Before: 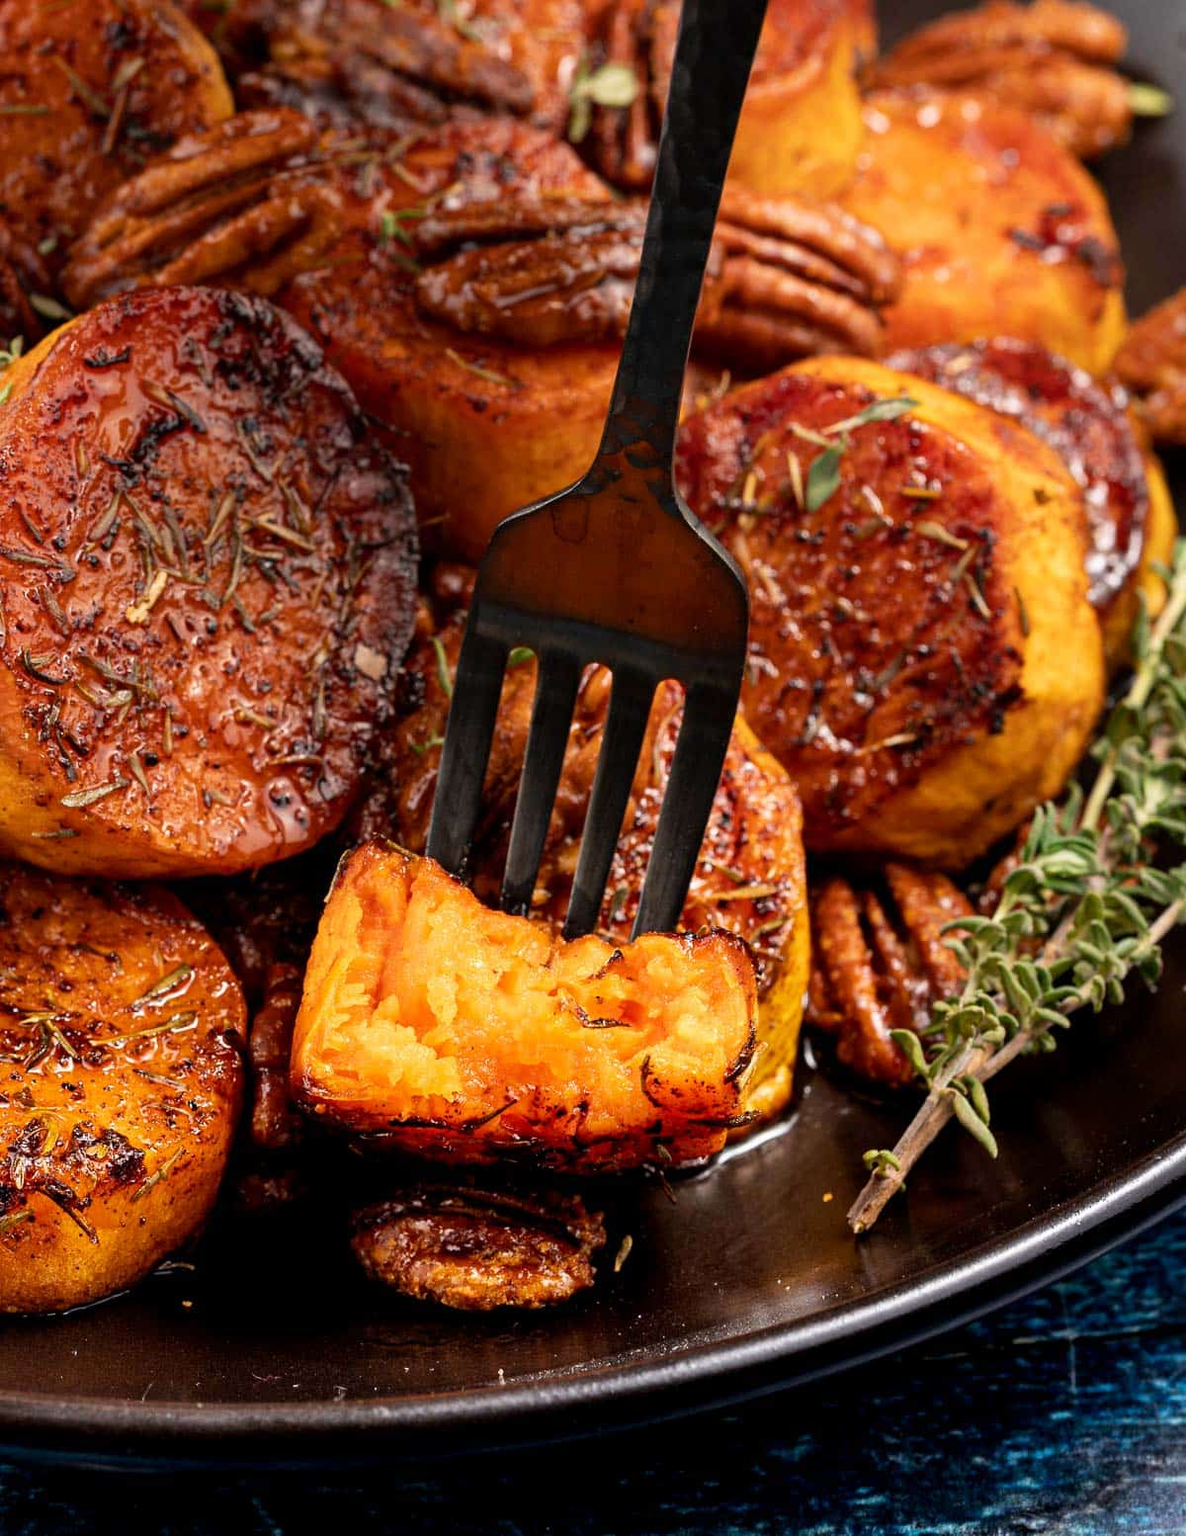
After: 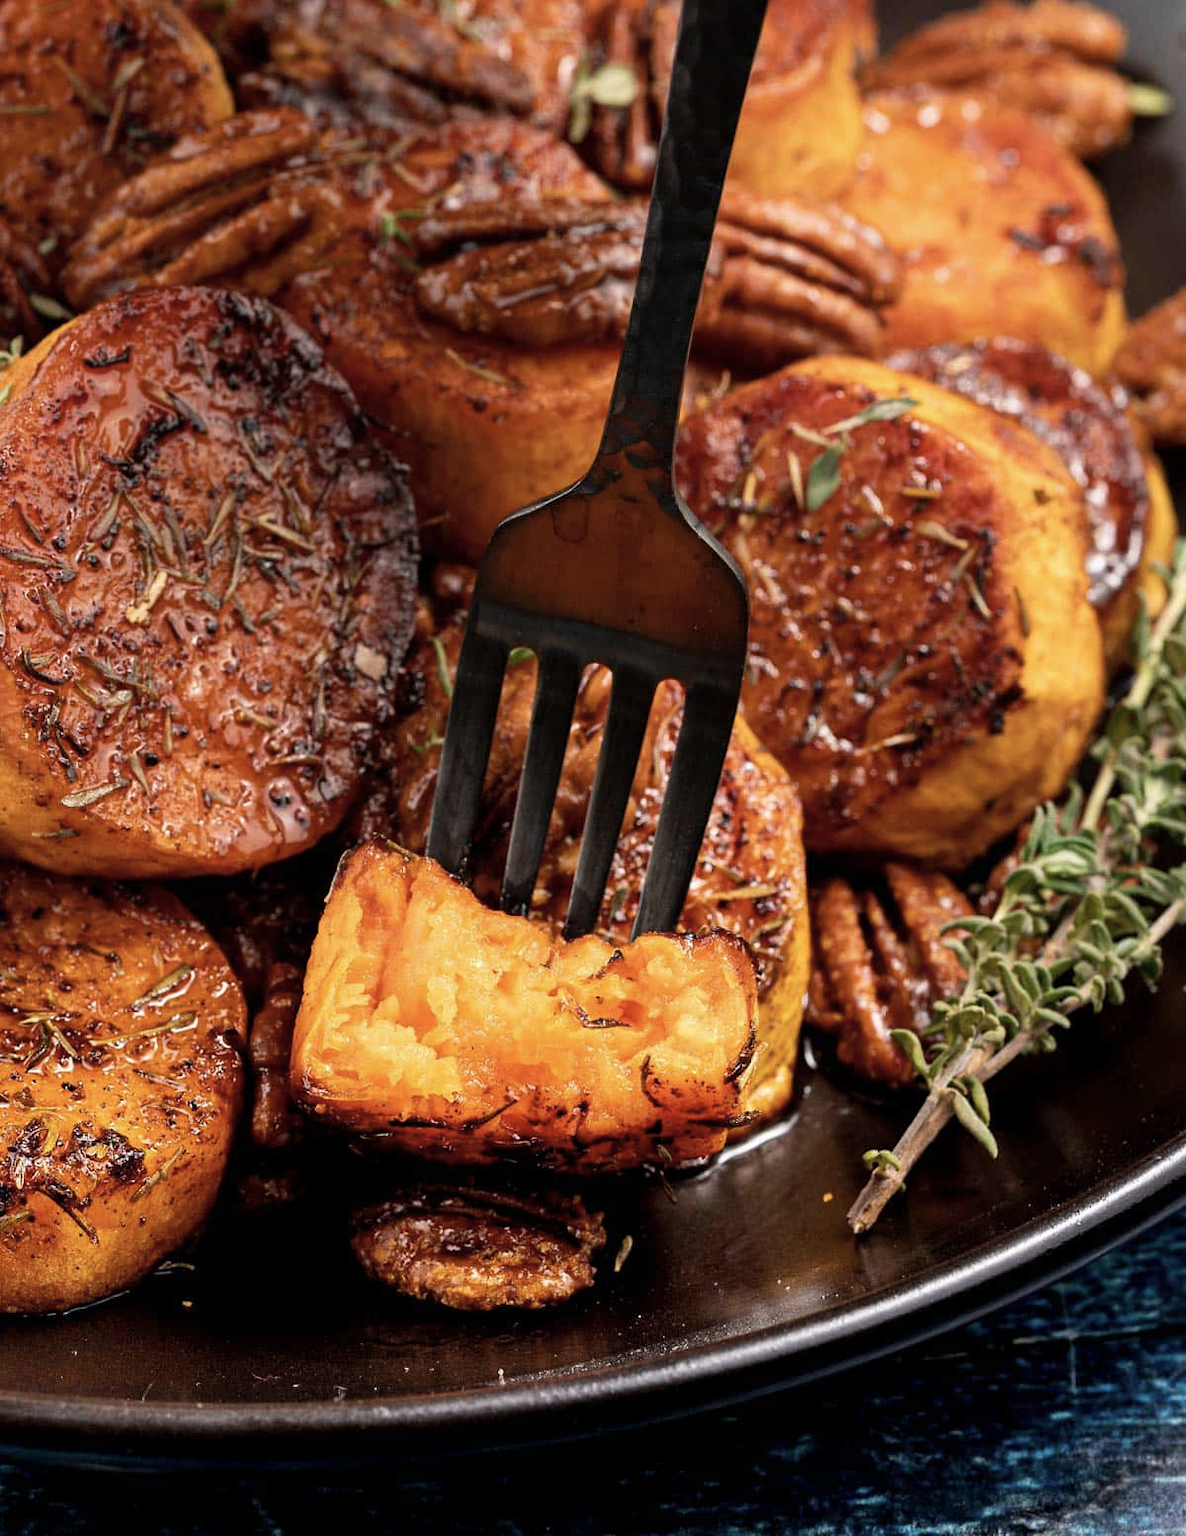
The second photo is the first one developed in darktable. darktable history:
color correction: highlights b* 0.057, saturation 0.798
